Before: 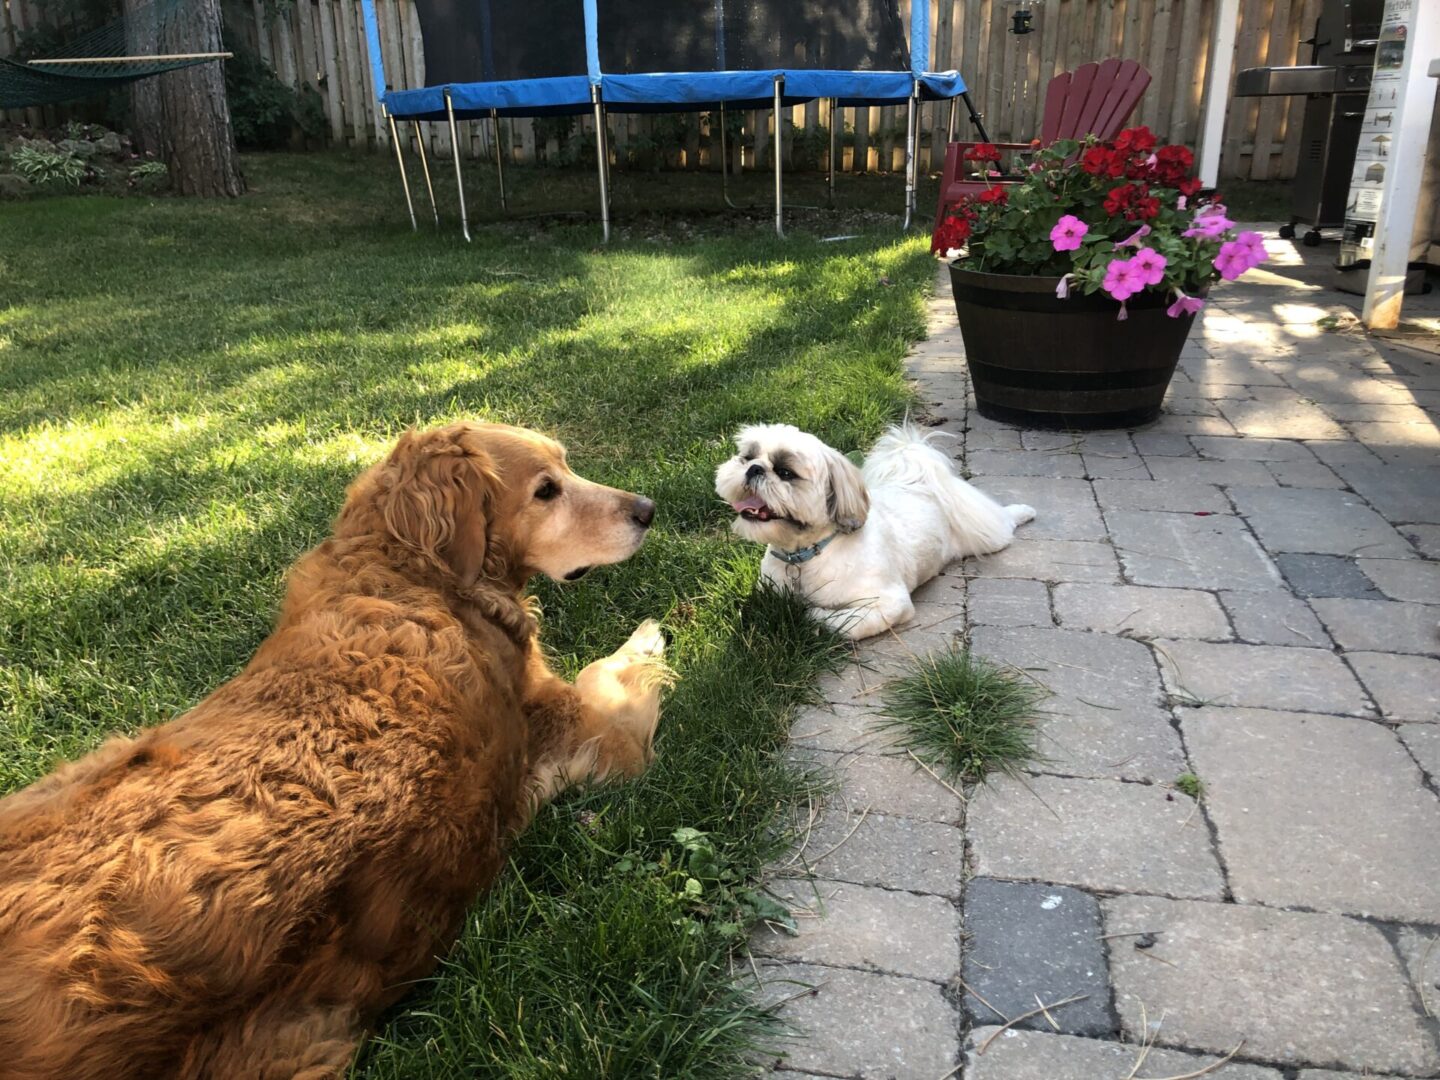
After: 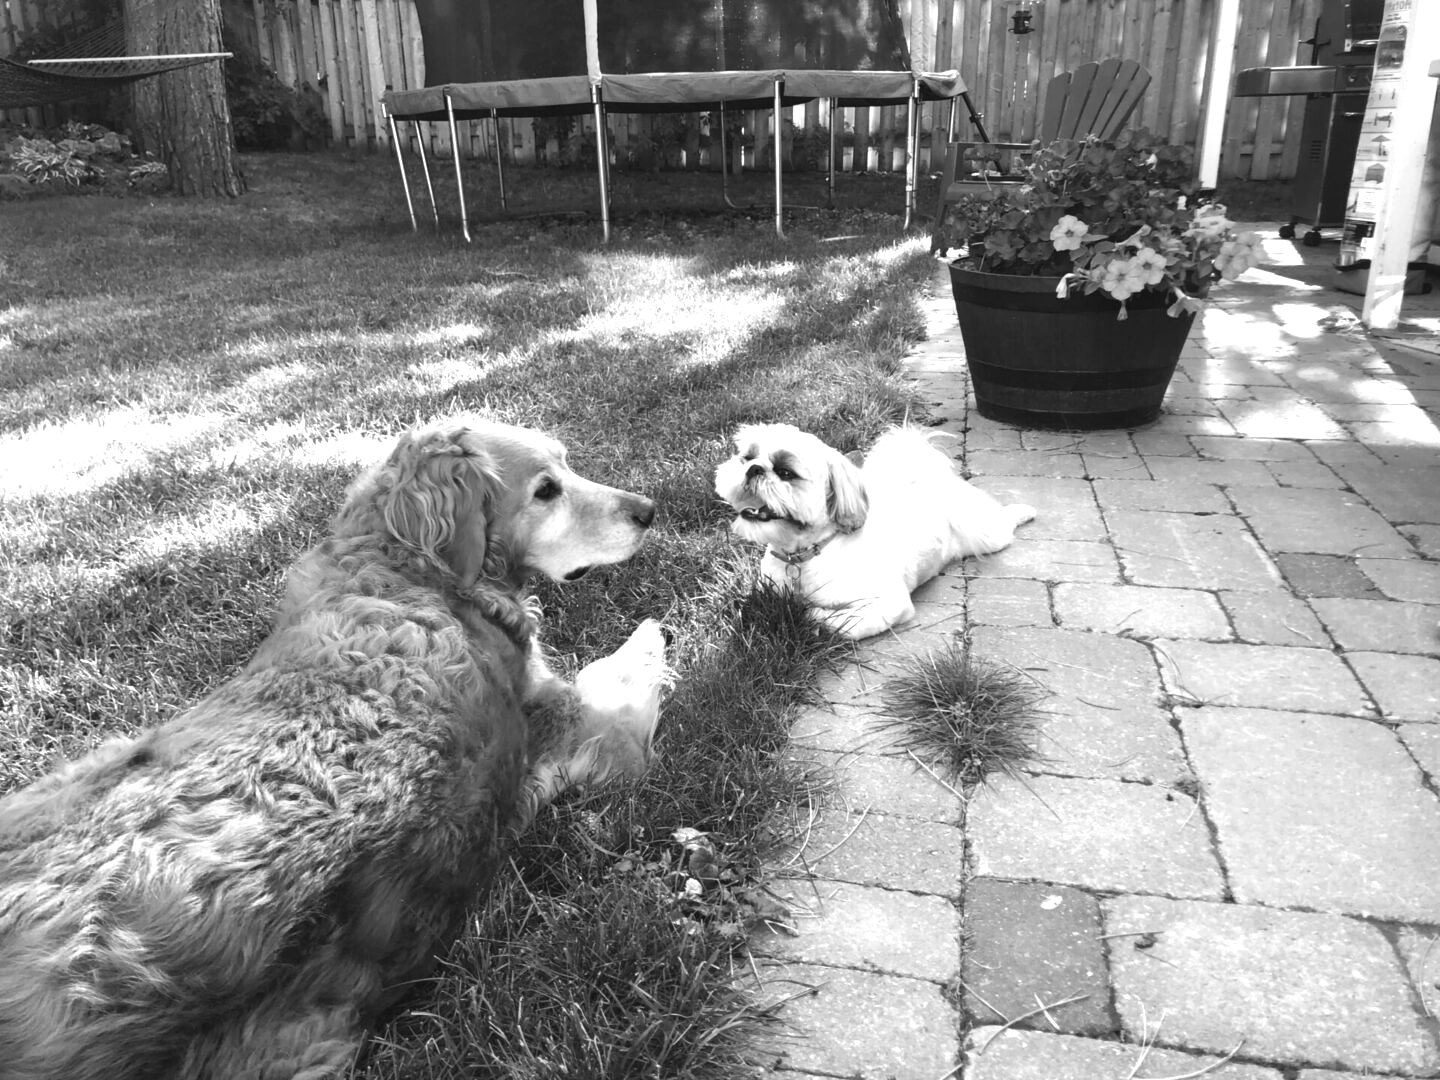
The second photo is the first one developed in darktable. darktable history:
exposure: black level correction 0, exposure 0.9 EV, compensate highlight preservation false
color balance rgb: shadows lift › chroma 2%, shadows lift › hue 219.6°, power › hue 313.2°, highlights gain › chroma 3%, highlights gain › hue 75.6°, global offset › luminance 0.5%, perceptual saturation grading › global saturation 15.33%, perceptual saturation grading › highlights -19.33%, perceptual saturation grading › shadows 20%, global vibrance 20%
monochrome: a -35.87, b 49.73, size 1.7
